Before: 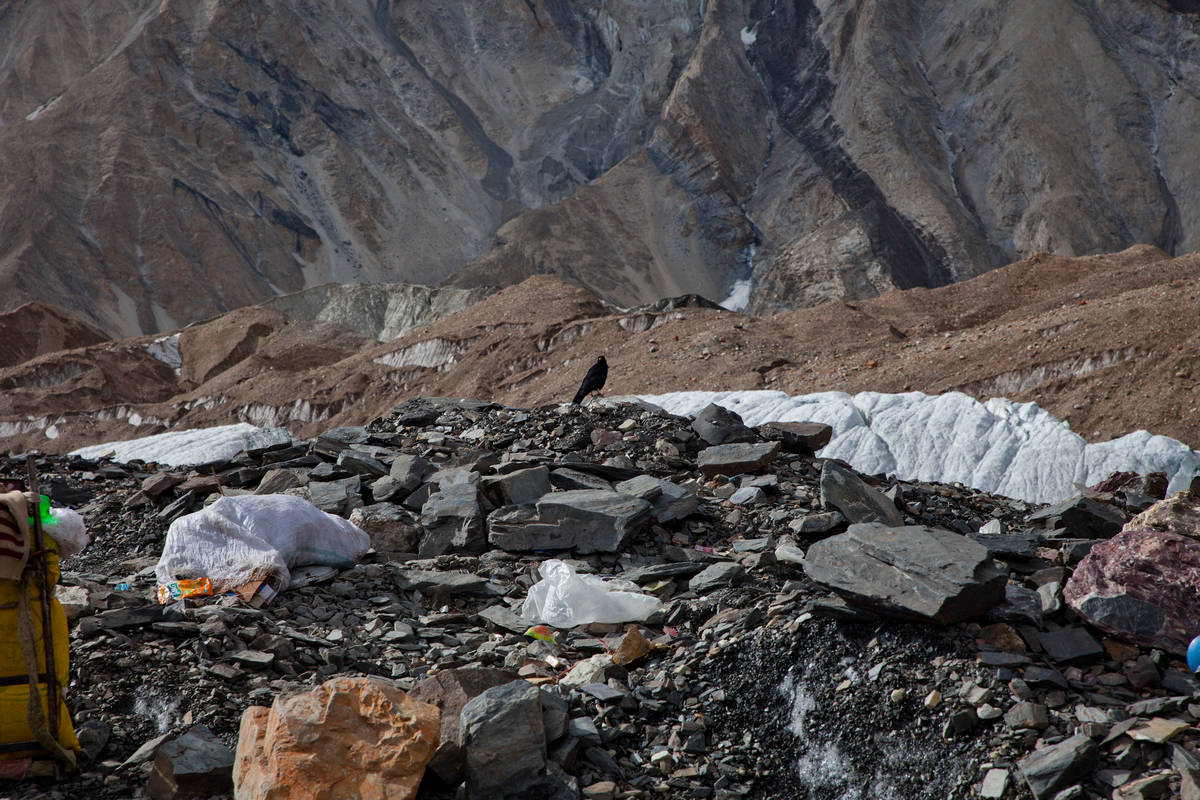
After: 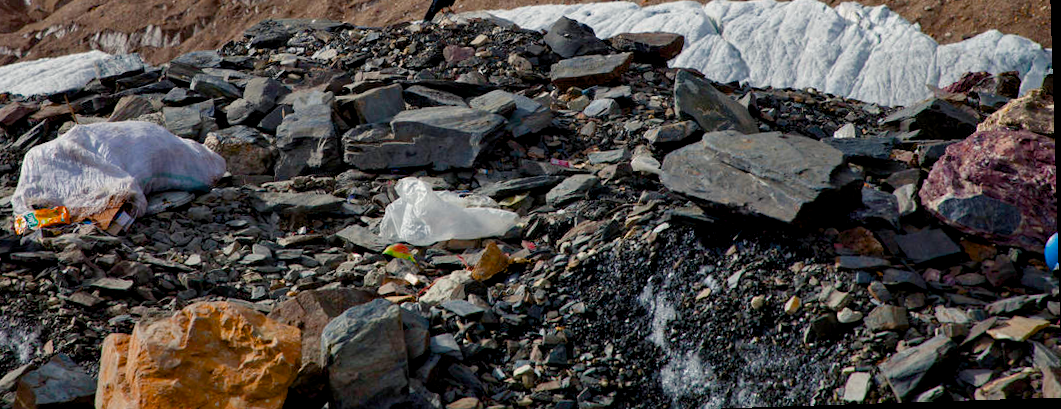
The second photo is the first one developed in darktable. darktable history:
color balance rgb: shadows lift › chroma 1%, shadows lift › hue 240.84°, highlights gain › chroma 2%, highlights gain › hue 73.2°, global offset › luminance -0.5%, perceptual saturation grading › global saturation 20%, perceptual saturation grading › highlights -25%, perceptual saturation grading › shadows 50%, global vibrance 25.26%
crop and rotate: left 13.306%, top 48.129%, bottom 2.928%
rotate and perspective: rotation -1.77°, lens shift (horizontal) 0.004, automatic cropping off
